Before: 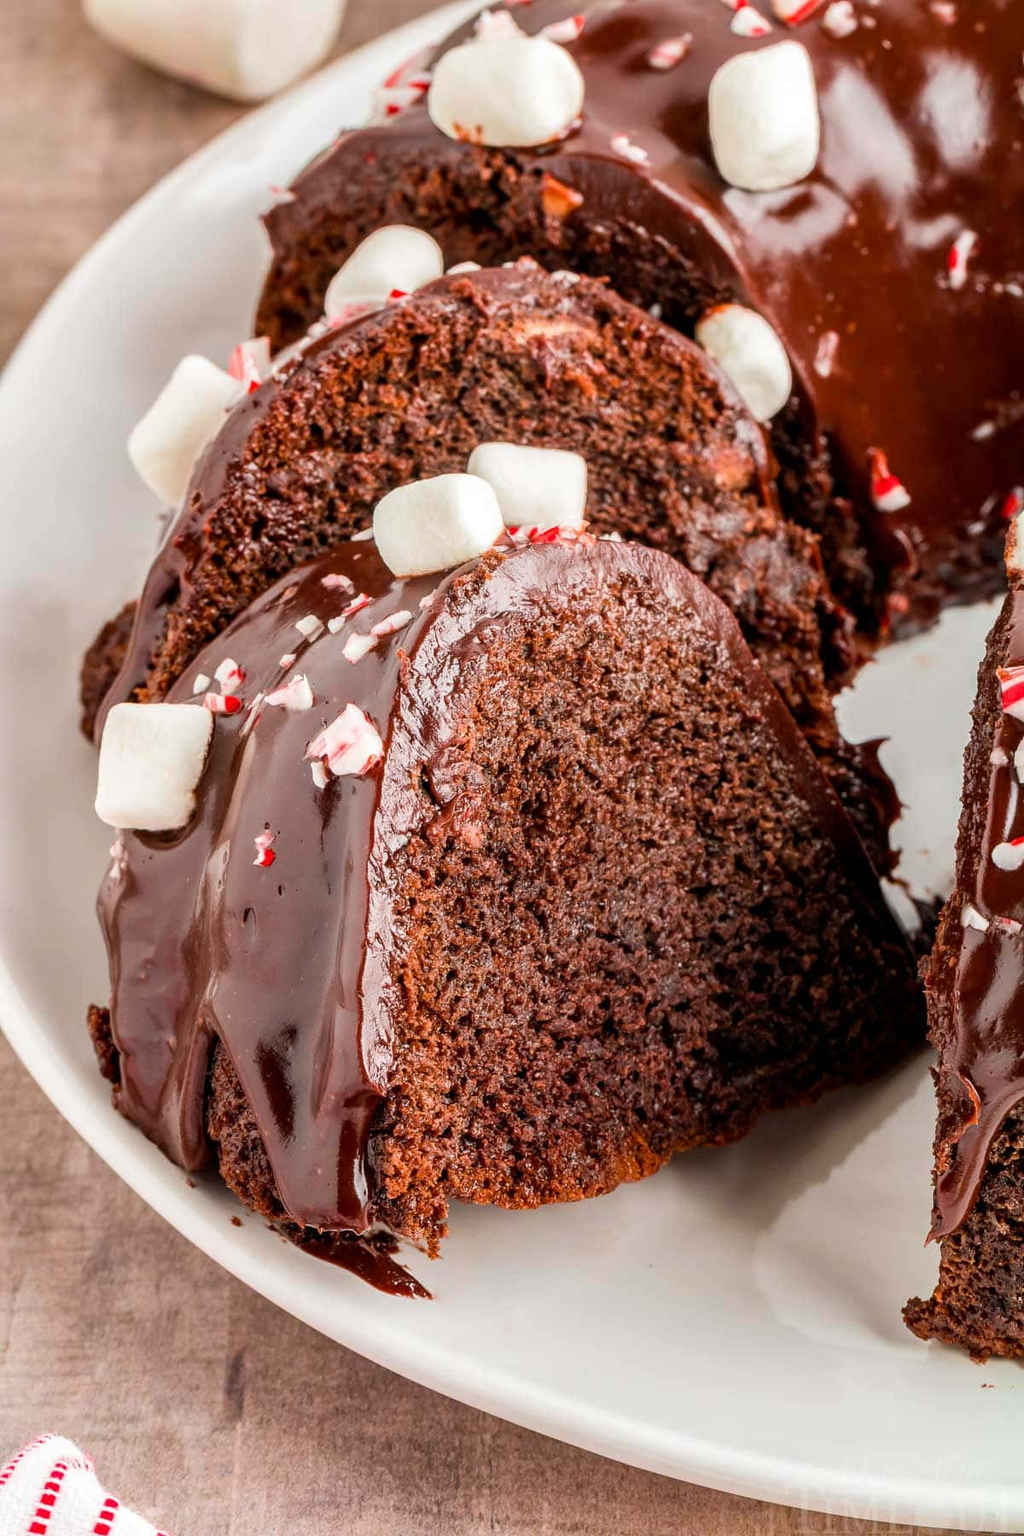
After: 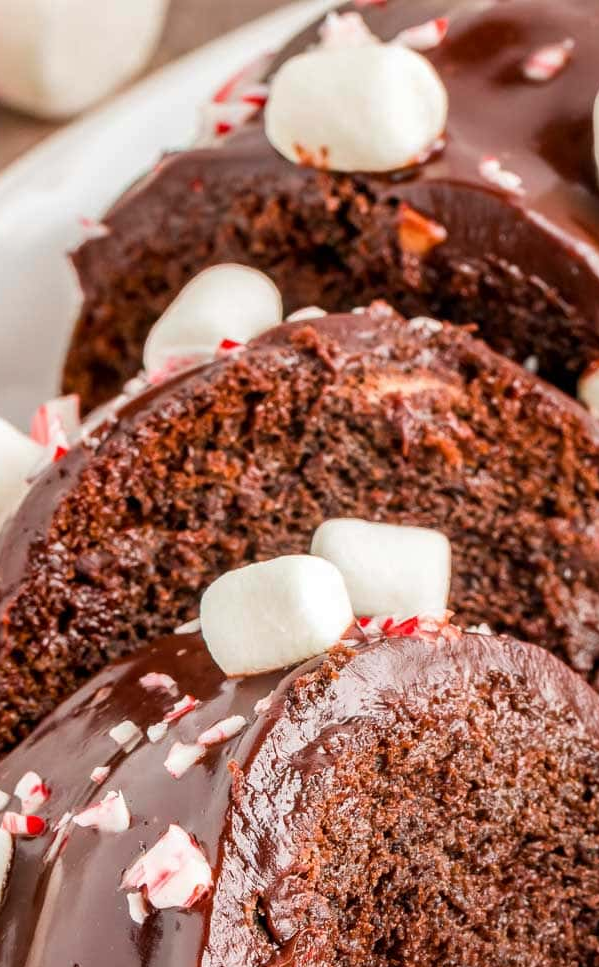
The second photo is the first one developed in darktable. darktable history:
crop: left 19.753%, right 30.305%, bottom 46.247%
